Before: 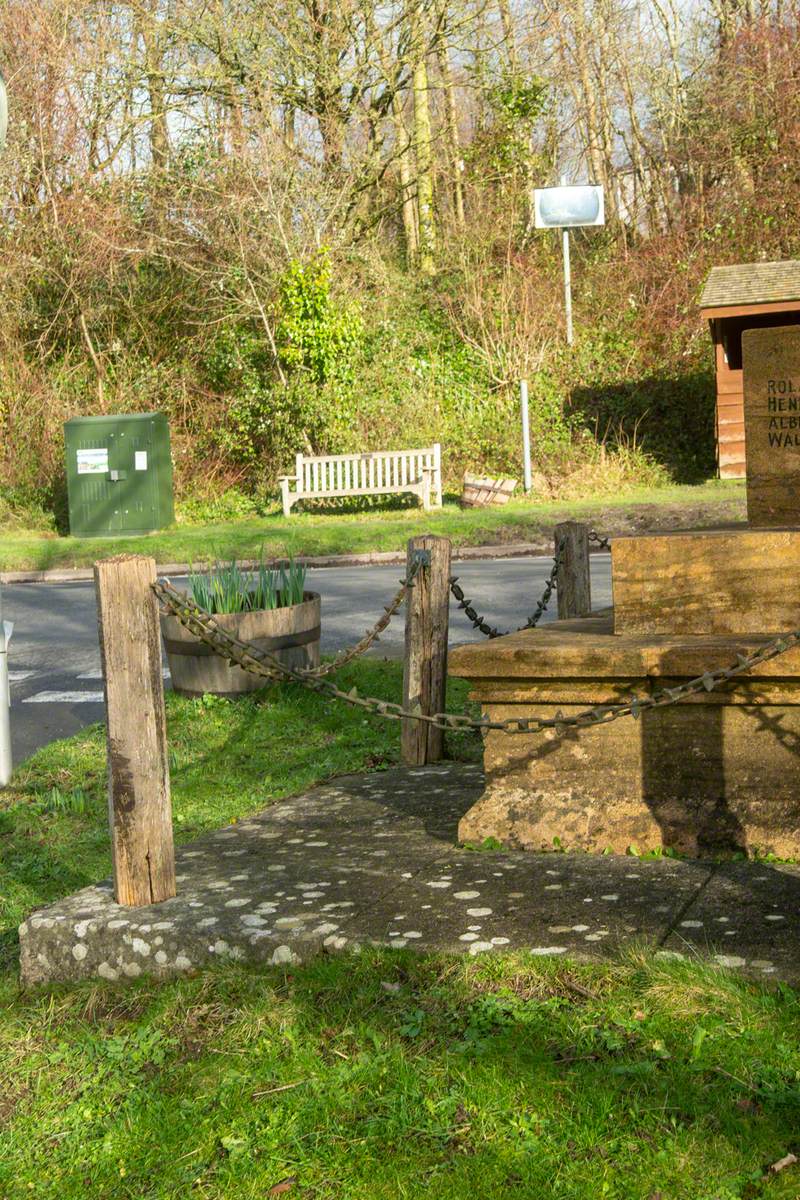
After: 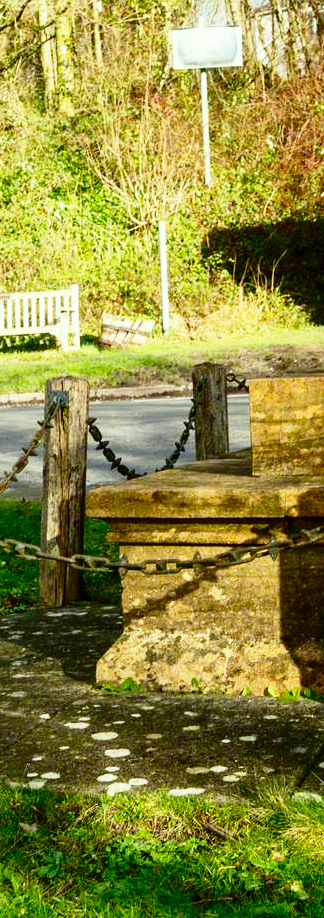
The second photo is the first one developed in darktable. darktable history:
contrast brightness saturation: contrast 0.133, brightness -0.231, saturation 0.143
base curve: curves: ch0 [(0, 0) (0.028, 0.03) (0.121, 0.232) (0.46, 0.748) (0.859, 0.968) (1, 1)], preserve colors none
crop: left 45.326%, top 13.316%, right 14.129%, bottom 10.128%
color correction: highlights a* -4.57, highlights b* 5.05, saturation 0.951
